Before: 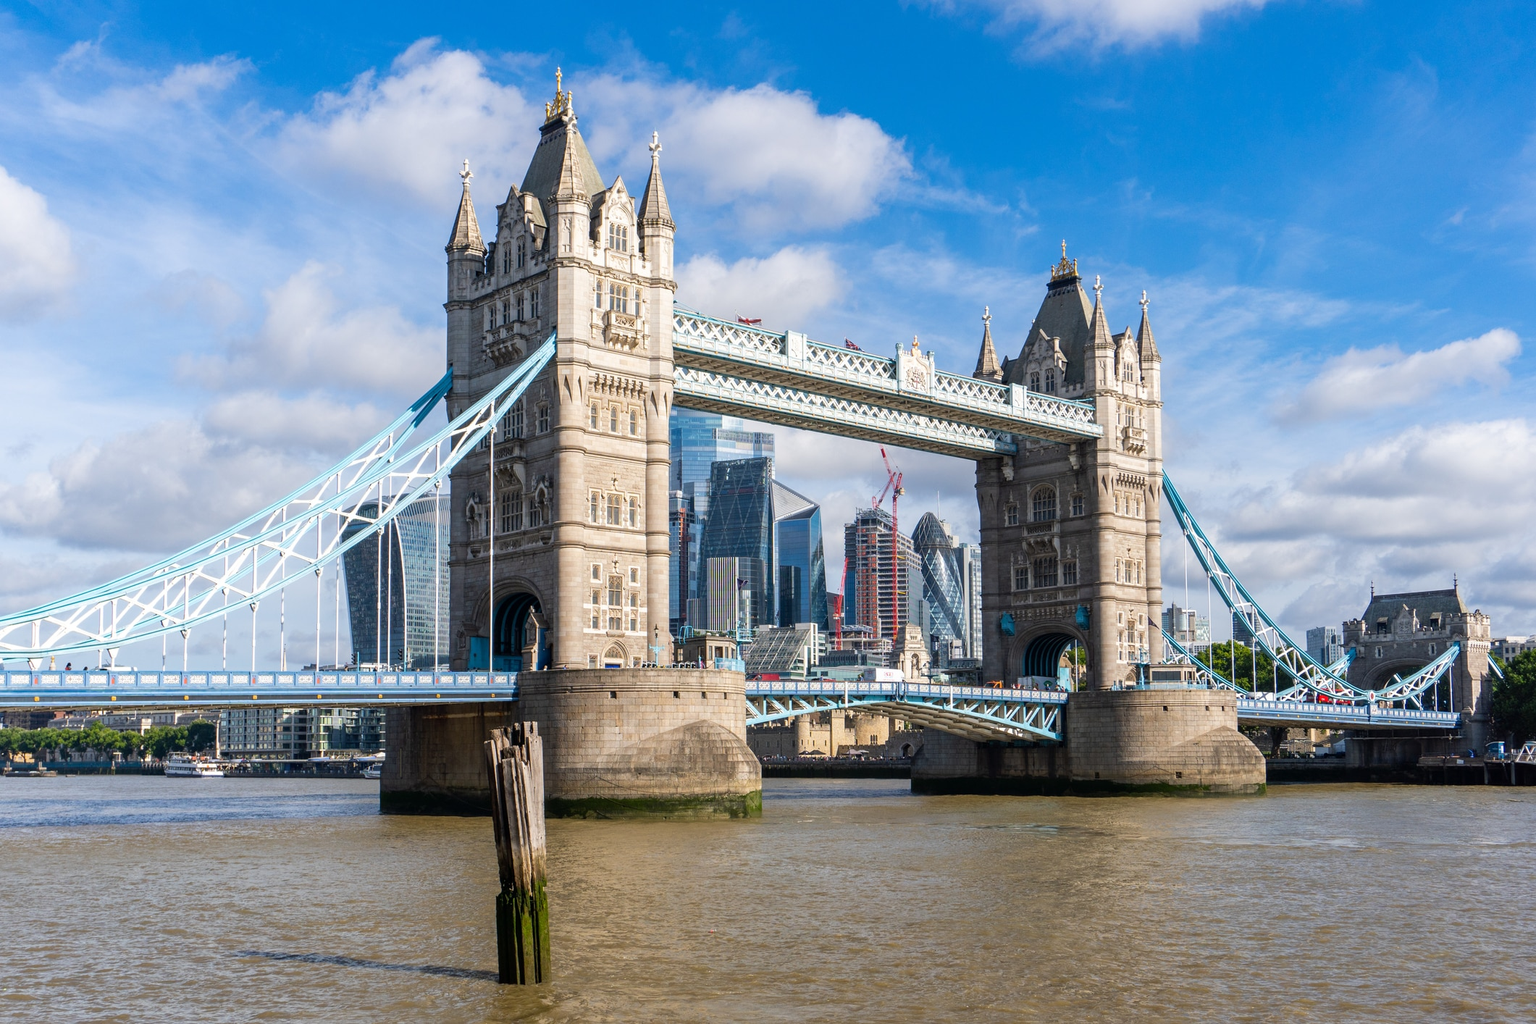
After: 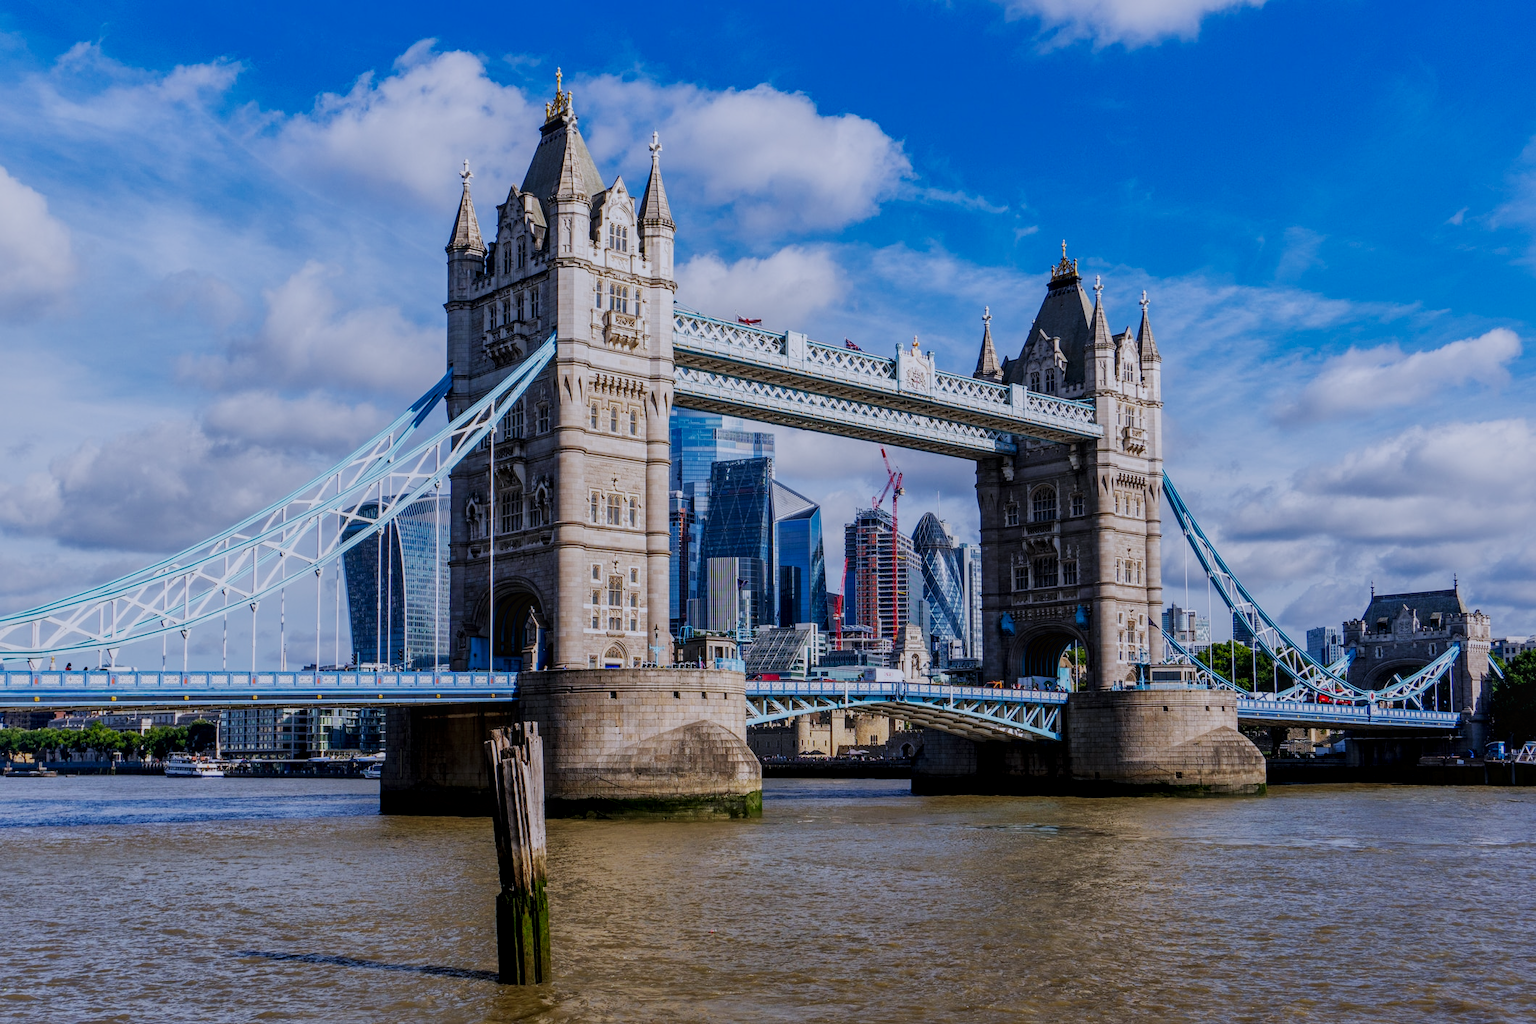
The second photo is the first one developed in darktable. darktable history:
exposure: exposure -2.002 EV, compensate highlight preservation false
local contrast: on, module defaults
base curve: curves: ch0 [(0, 0.003) (0.001, 0.002) (0.006, 0.004) (0.02, 0.022) (0.048, 0.086) (0.094, 0.234) (0.162, 0.431) (0.258, 0.629) (0.385, 0.8) (0.548, 0.918) (0.751, 0.988) (1, 1)], preserve colors none
white balance: red 0.967, blue 1.119, emerald 0.756
shadows and highlights: on, module defaults
